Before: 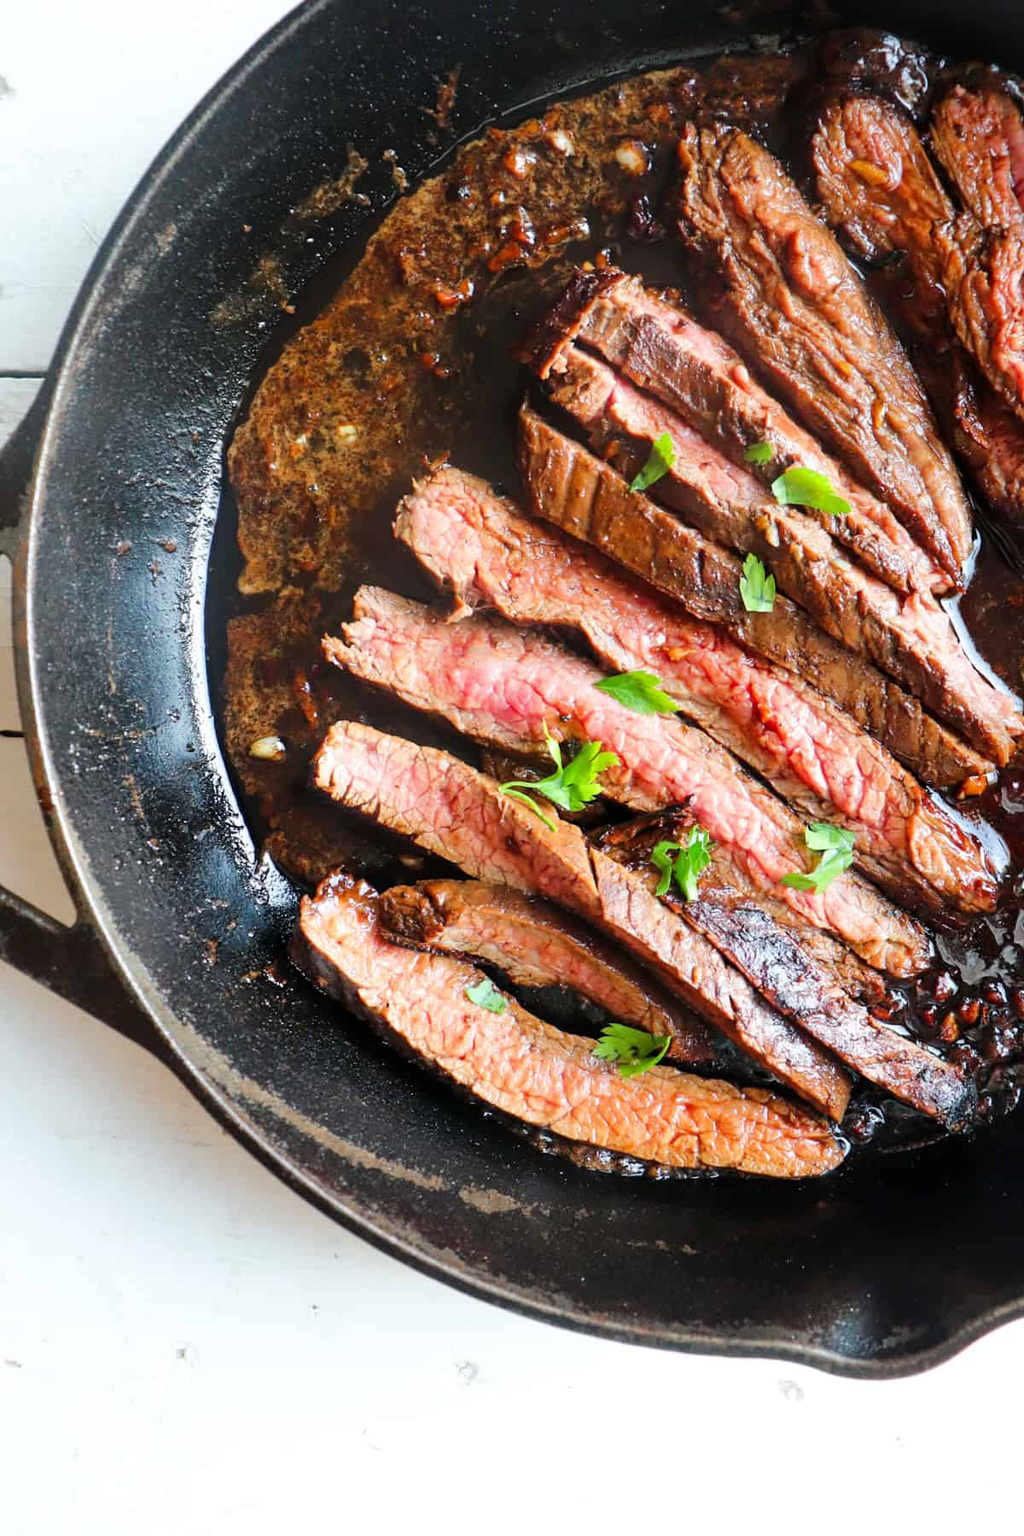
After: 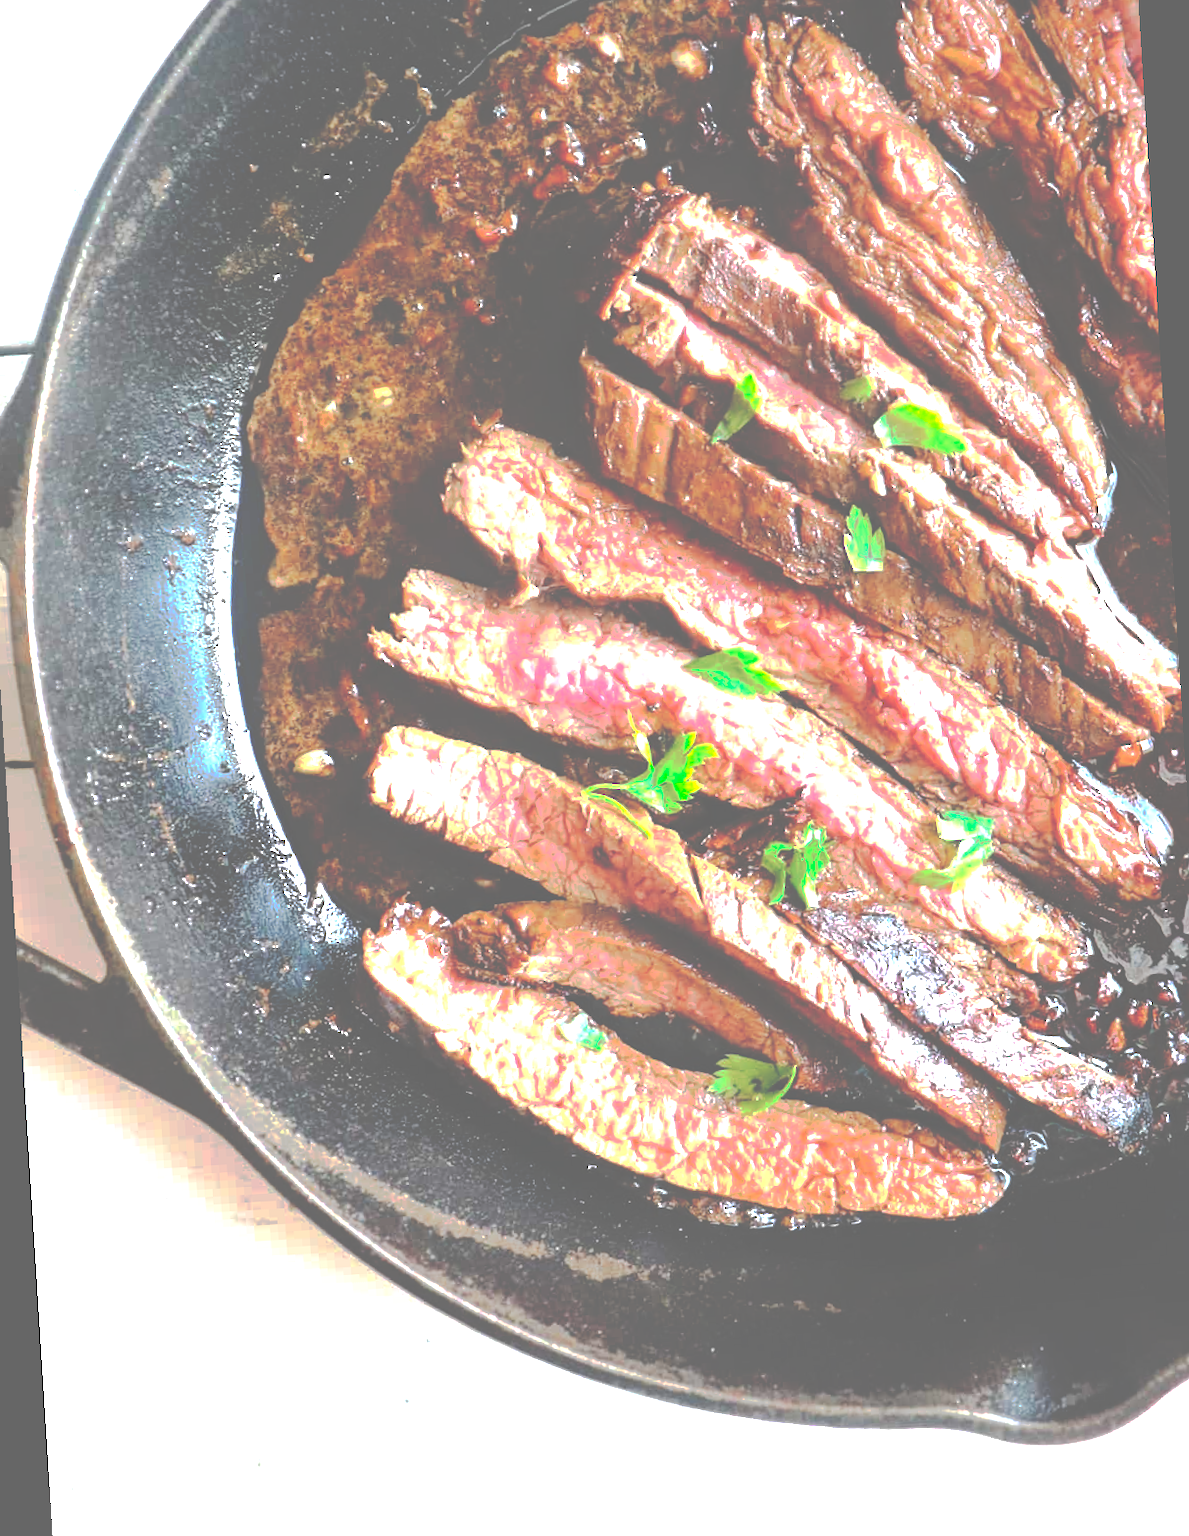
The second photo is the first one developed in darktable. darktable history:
rotate and perspective: rotation -3.52°, crop left 0.036, crop right 0.964, crop top 0.081, crop bottom 0.919
tone curve: curves: ch0 [(0, 0) (0.003, 0.43) (0.011, 0.433) (0.025, 0.434) (0.044, 0.436) (0.069, 0.439) (0.1, 0.442) (0.136, 0.446) (0.177, 0.449) (0.224, 0.454) (0.277, 0.462) (0.335, 0.488) (0.399, 0.524) (0.468, 0.566) (0.543, 0.615) (0.623, 0.666) (0.709, 0.718) (0.801, 0.761) (0.898, 0.801) (1, 1)], preserve colors none
exposure: black level correction 0, exposure 1 EV, compensate exposure bias true, compensate highlight preservation false
